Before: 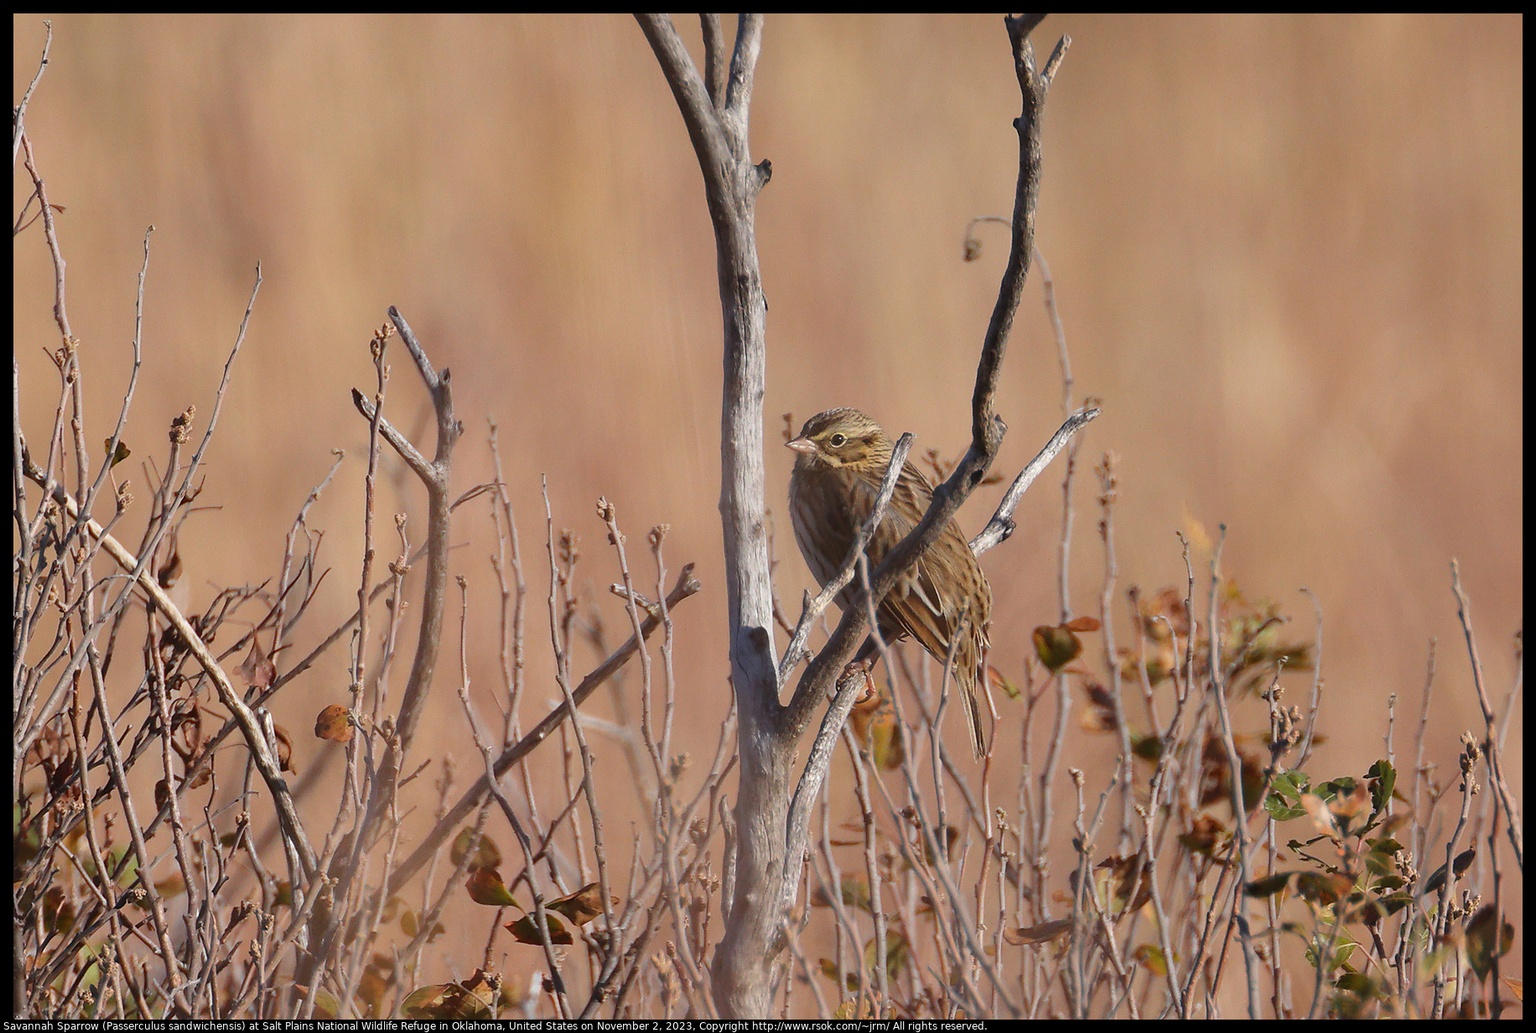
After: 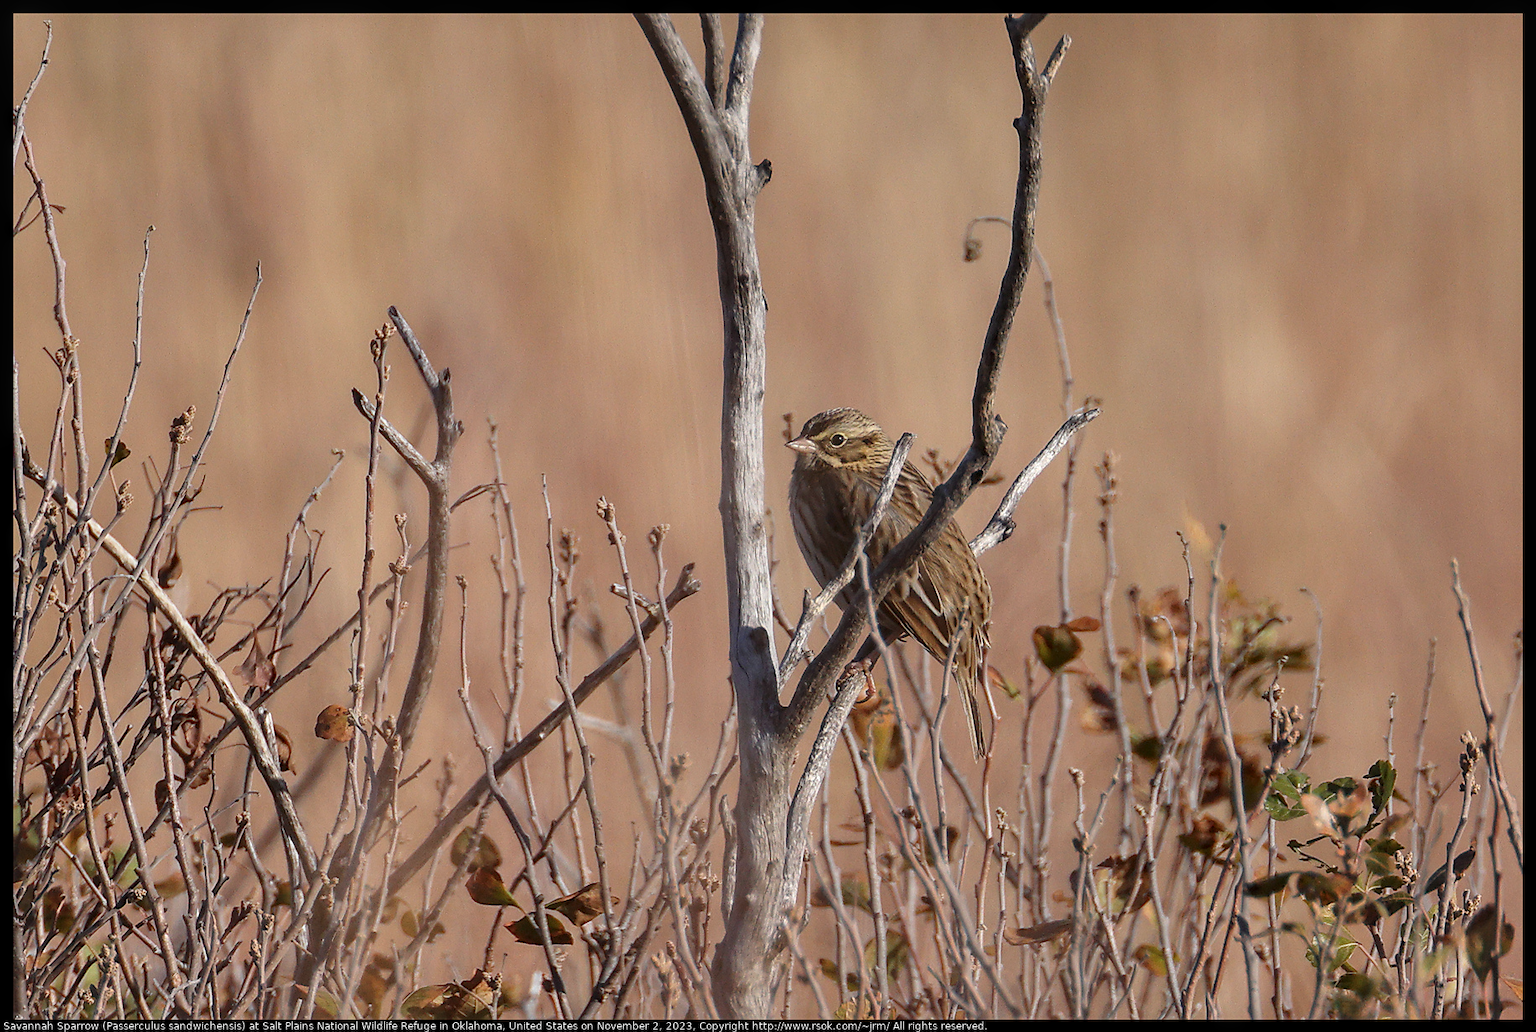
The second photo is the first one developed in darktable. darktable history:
contrast brightness saturation: saturation -0.1
sharpen: amount 0.202
local contrast: on, module defaults
